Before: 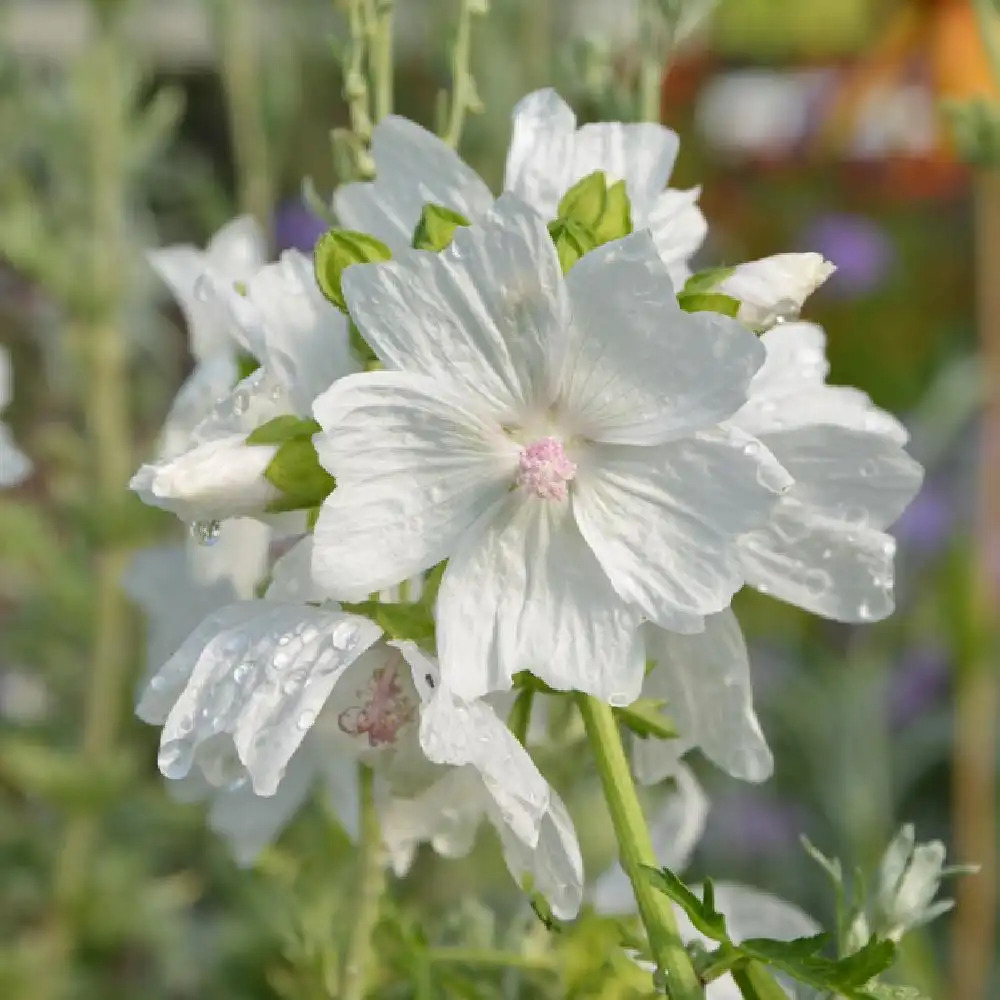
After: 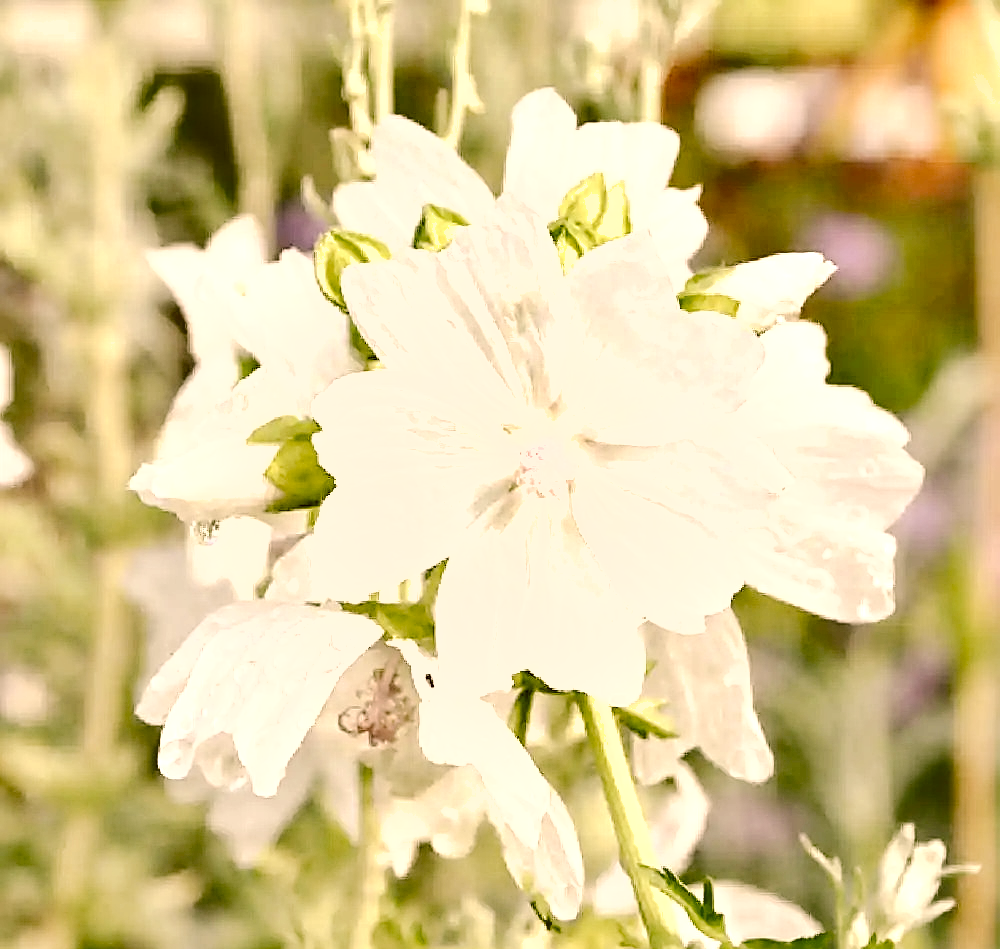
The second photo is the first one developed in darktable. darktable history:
tone curve: curves: ch0 [(0, 0) (0.003, 0.002) (0.011, 0.009) (0.025, 0.019) (0.044, 0.031) (0.069, 0.04) (0.1, 0.059) (0.136, 0.092) (0.177, 0.134) (0.224, 0.192) (0.277, 0.262) (0.335, 0.348) (0.399, 0.446) (0.468, 0.554) (0.543, 0.646) (0.623, 0.731) (0.709, 0.807) (0.801, 0.867) (0.898, 0.931) (1, 1)], preserve colors none
color correction: highlights a* 8.98, highlights b* 15.09, shadows a* -0.49, shadows b* 26.52
contrast brightness saturation: contrast 0.1, saturation -0.36
color balance: lift [1, 0.998, 1.001, 1.002], gamma [1, 1.02, 1, 0.98], gain [1, 1.02, 1.003, 0.98]
exposure: black level correction -0.002, exposure 1.35 EV, compensate highlight preservation false
sharpen: on, module defaults
crop and rotate: top 0%, bottom 5.097%
shadows and highlights: soften with gaussian
